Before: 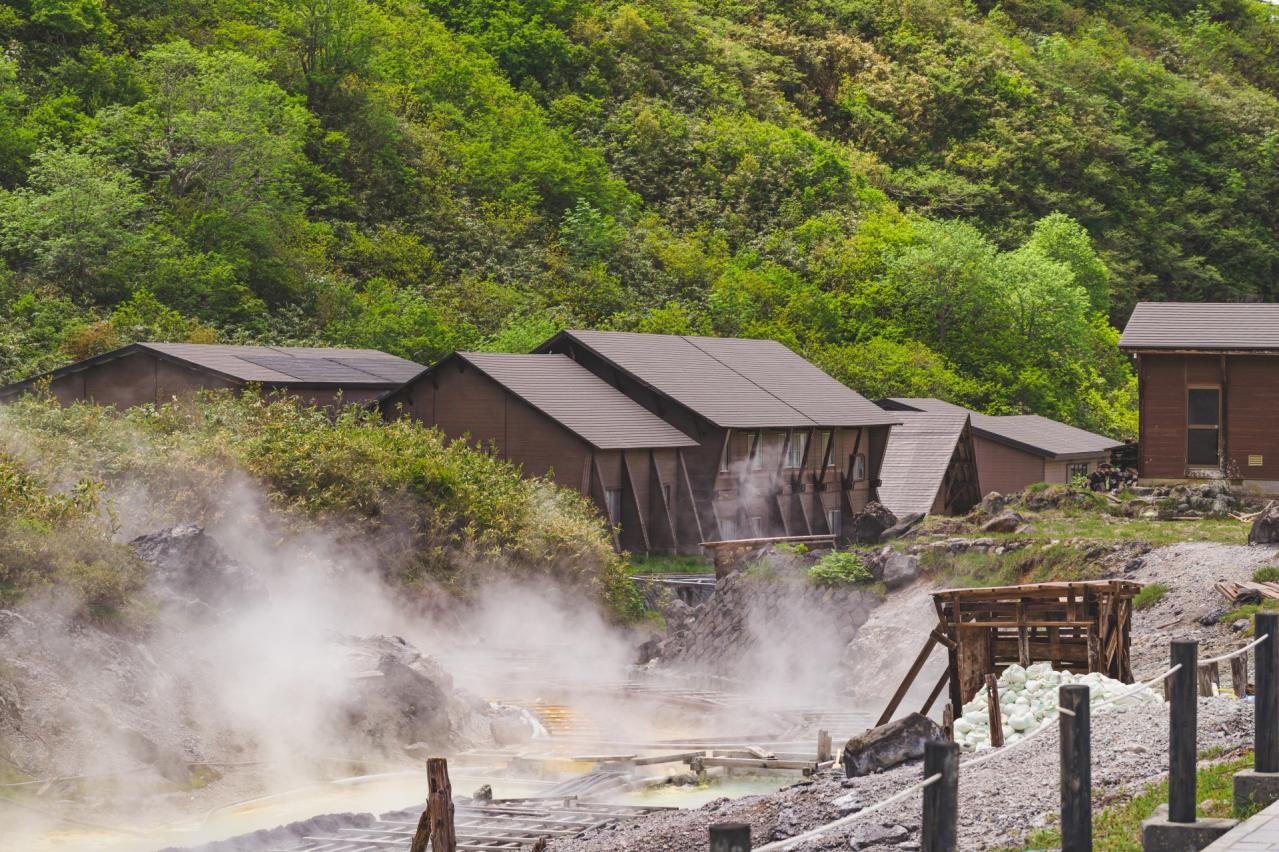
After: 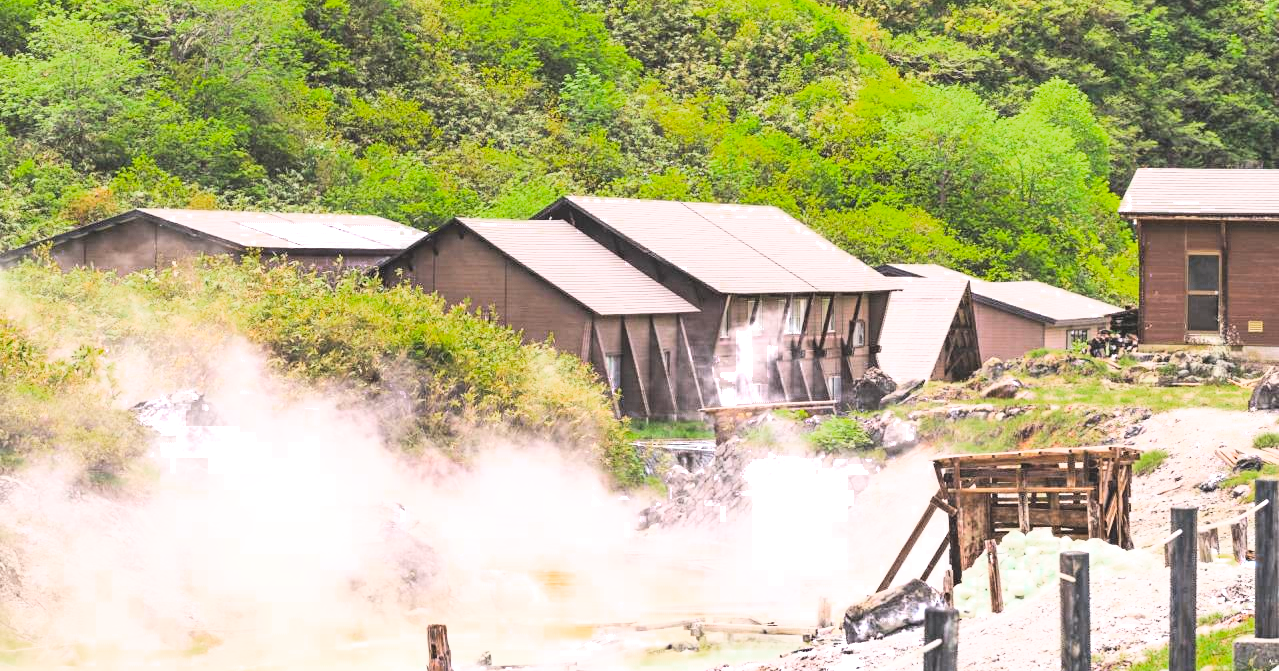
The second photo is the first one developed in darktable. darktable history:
crop and rotate: top 15.806%, bottom 5.367%
color zones: curves: ch0 [(0.203, 0.433) (0.607, 0.517) (0.697, 0.696) (0.705, 0.897)]
exposure: black level correction 0, exposure 0.702 EV, compensate highlight preservation false
base curve: curves: ch0 [(0, 0) (0.007, 0.004) (0.027, 0.03) (0.046, 0.07) (0.207, 0.54) (0.442, 0.872) (0.673, 0.972) (1, 1)]
